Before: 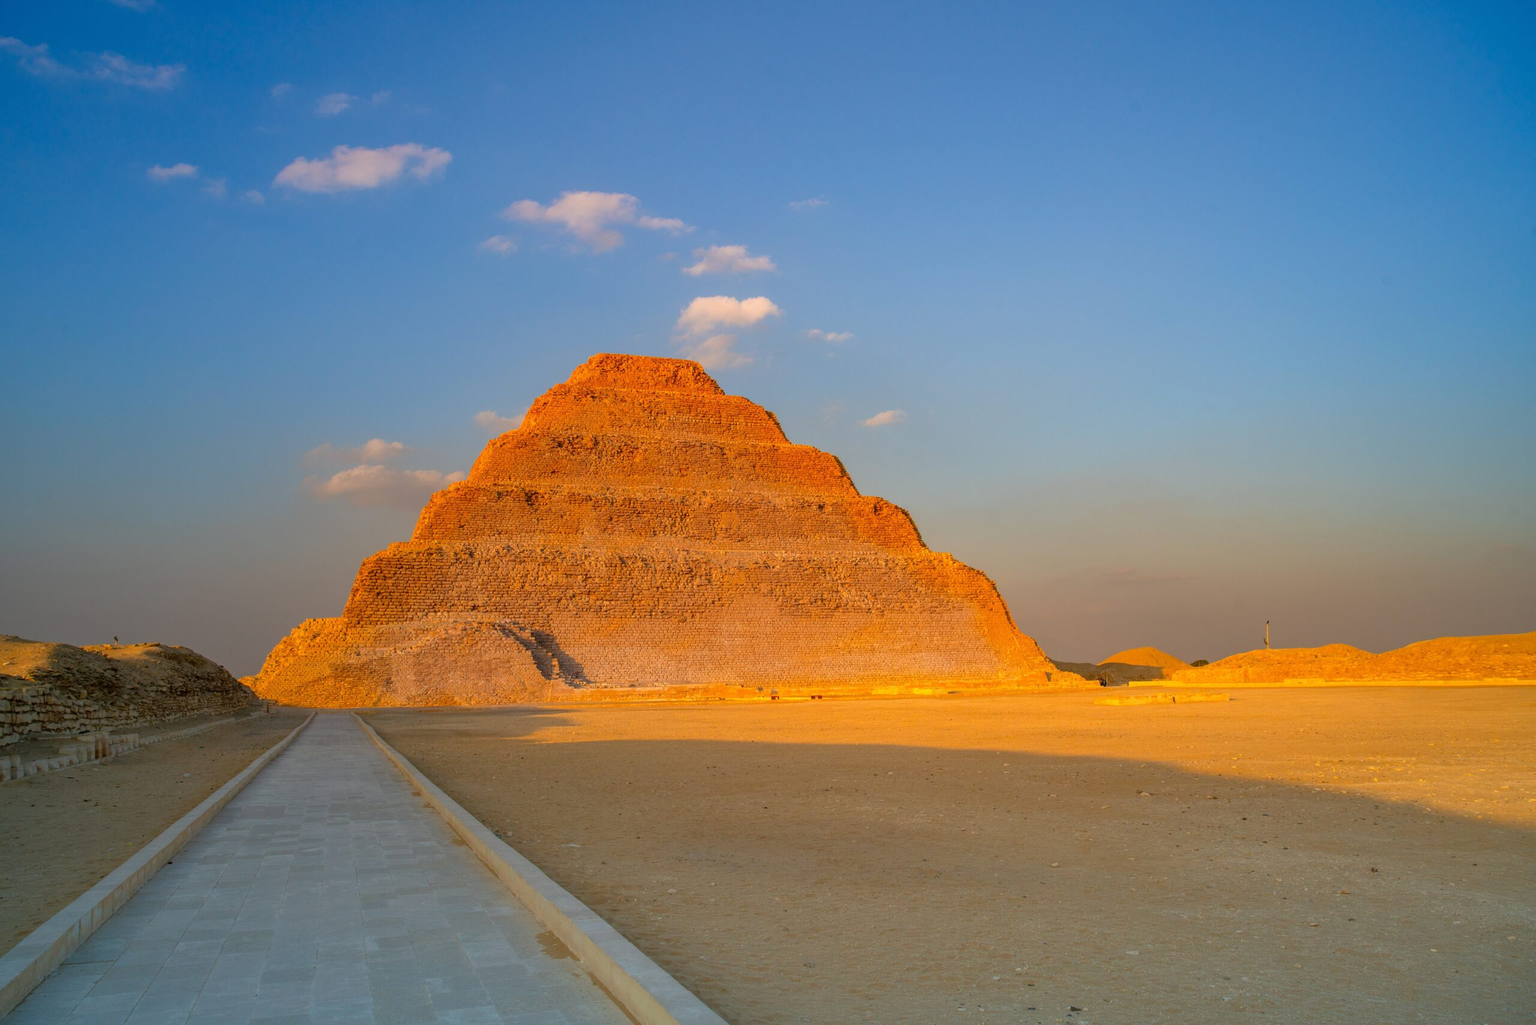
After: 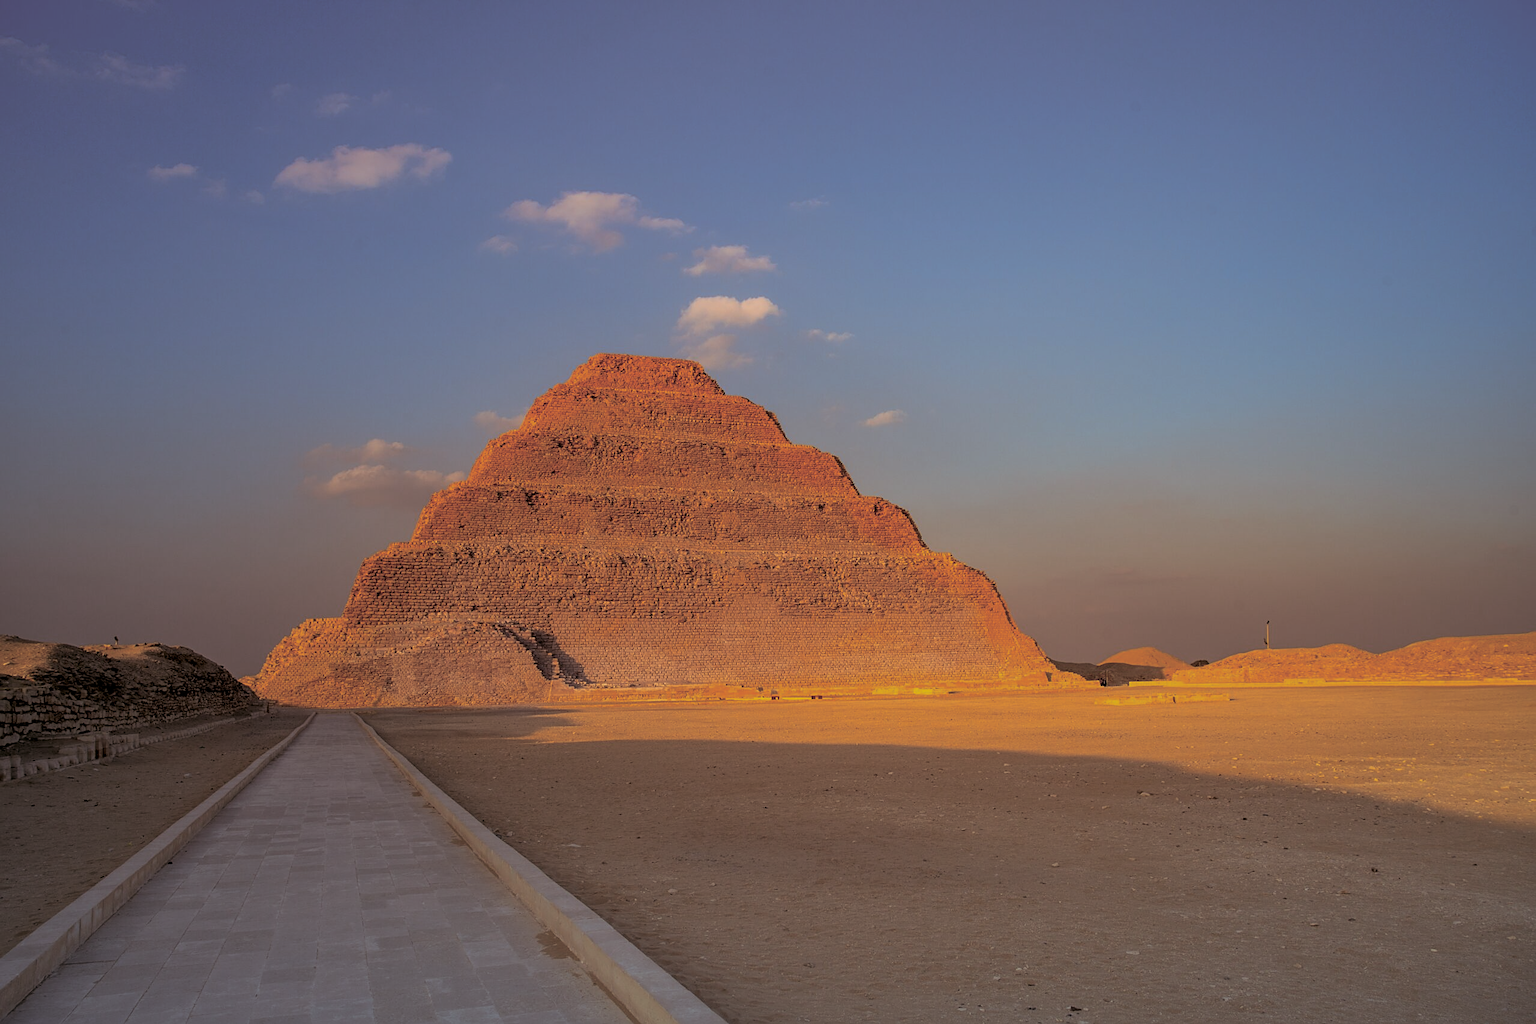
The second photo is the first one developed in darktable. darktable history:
exposure: black level correction 0.011, exposure -0.478 EV, compensate highlight preservation false
sharpen: on, module defaults
split-toning: shadows › saturation 0.2
